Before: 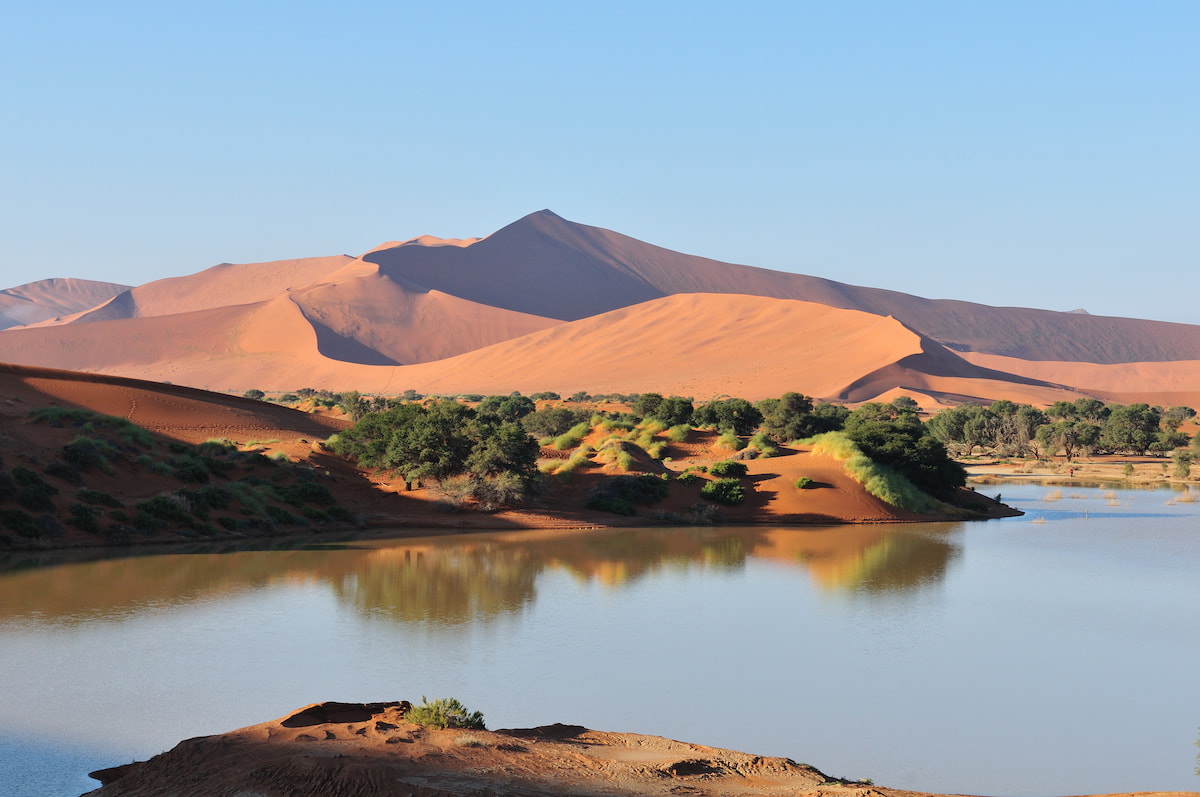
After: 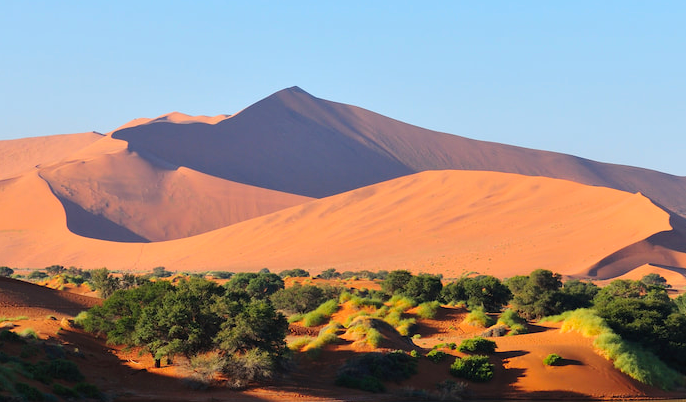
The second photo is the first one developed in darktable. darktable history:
contrast brightness saturation: contrast 0.09, saturation 0.28
crop: left 20.932%, top 15.471%, right 21.848%, bottom 34.081%
